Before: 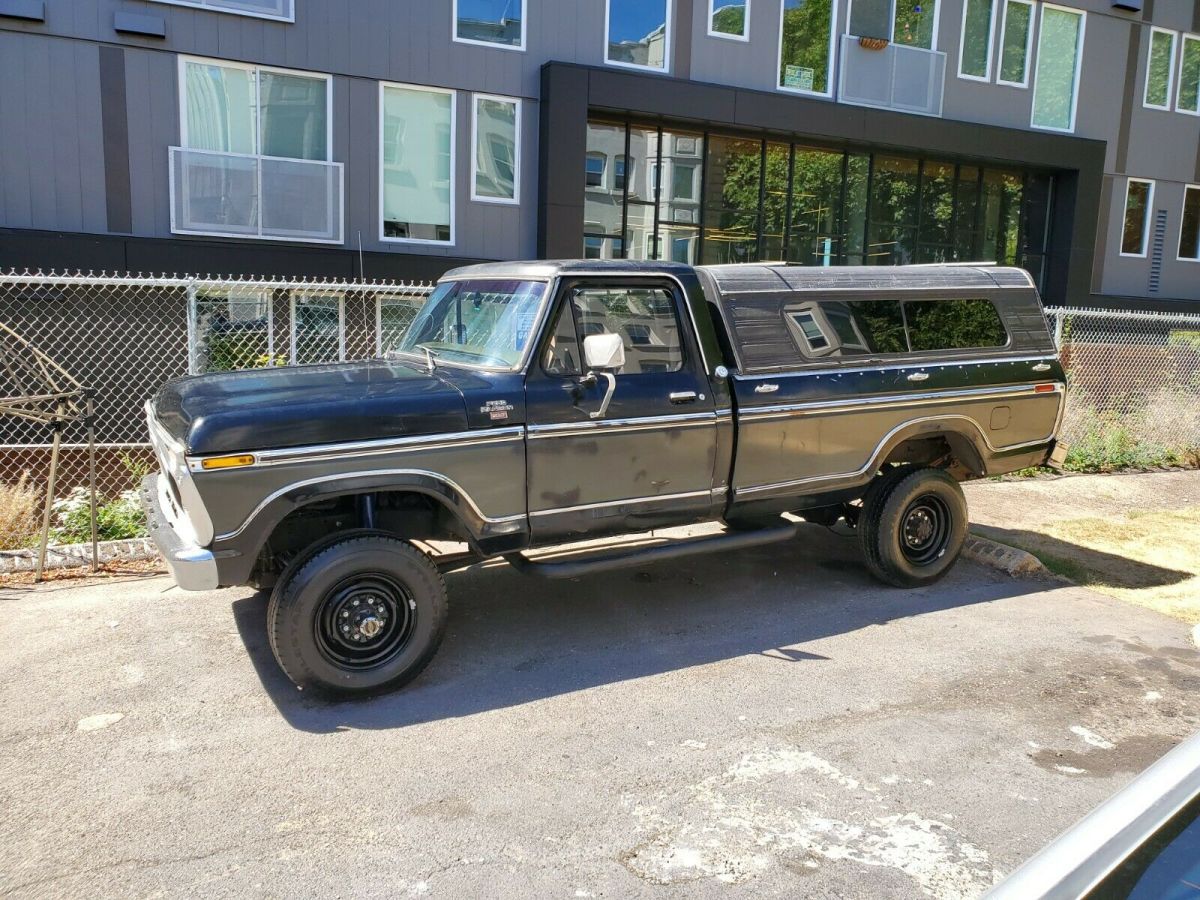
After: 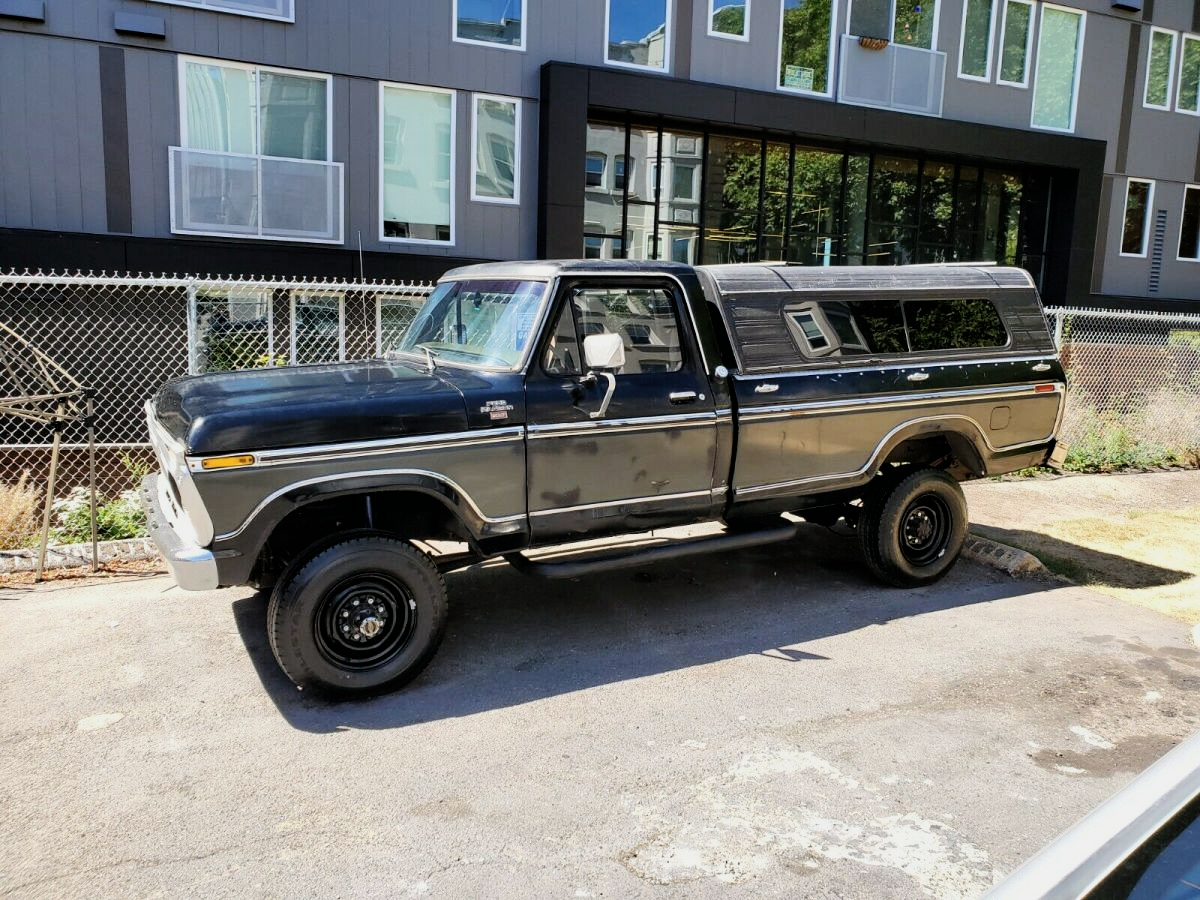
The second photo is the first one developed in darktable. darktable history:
filmic rgb: black relative exposure -16 EV, white relative exposure 6.23 EV, hardness 5.1, contrast 1.355
